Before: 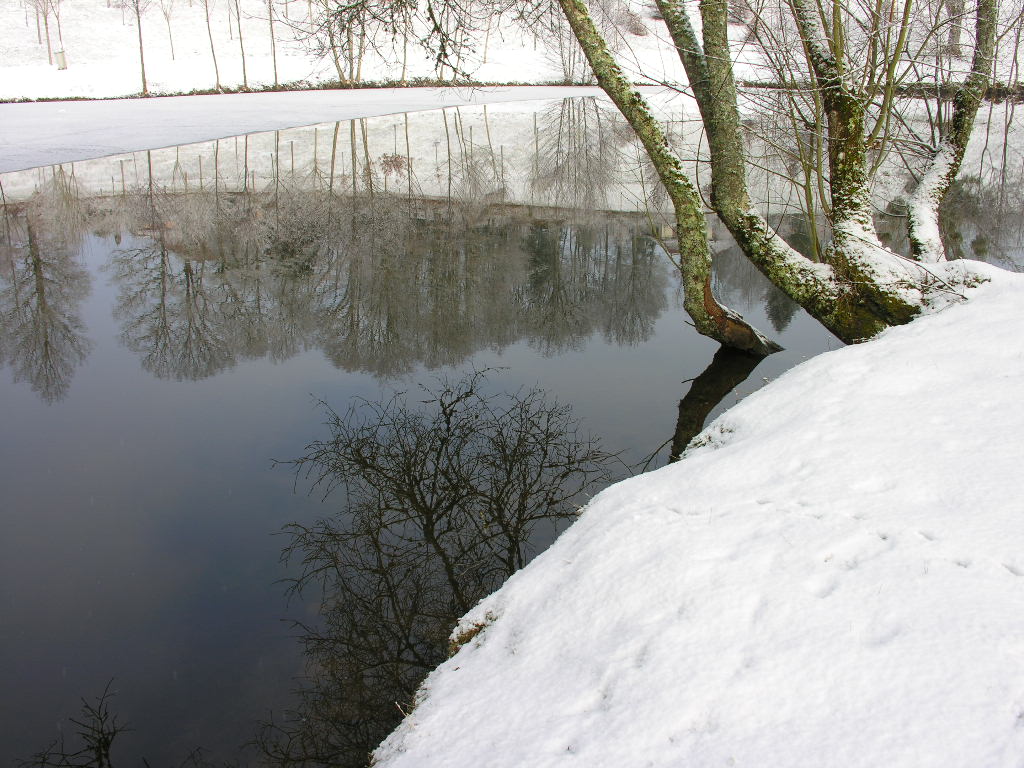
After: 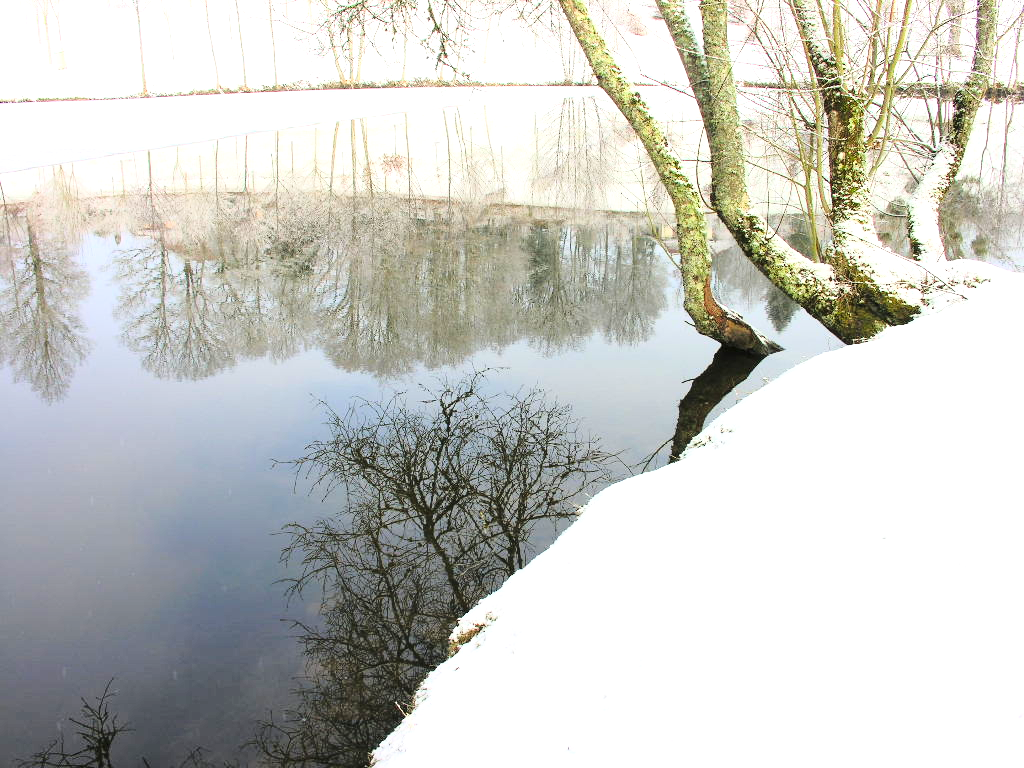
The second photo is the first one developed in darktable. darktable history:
base curve: curves: ch0 [(0, 0) (0.028, 0.03) (0.121, 0.232) (0.46, 0.748) (0.859, 0.968) (1, 1)]
exposure: black level correction 0, exposure 0.893 EV, compensate highlight preservation false
